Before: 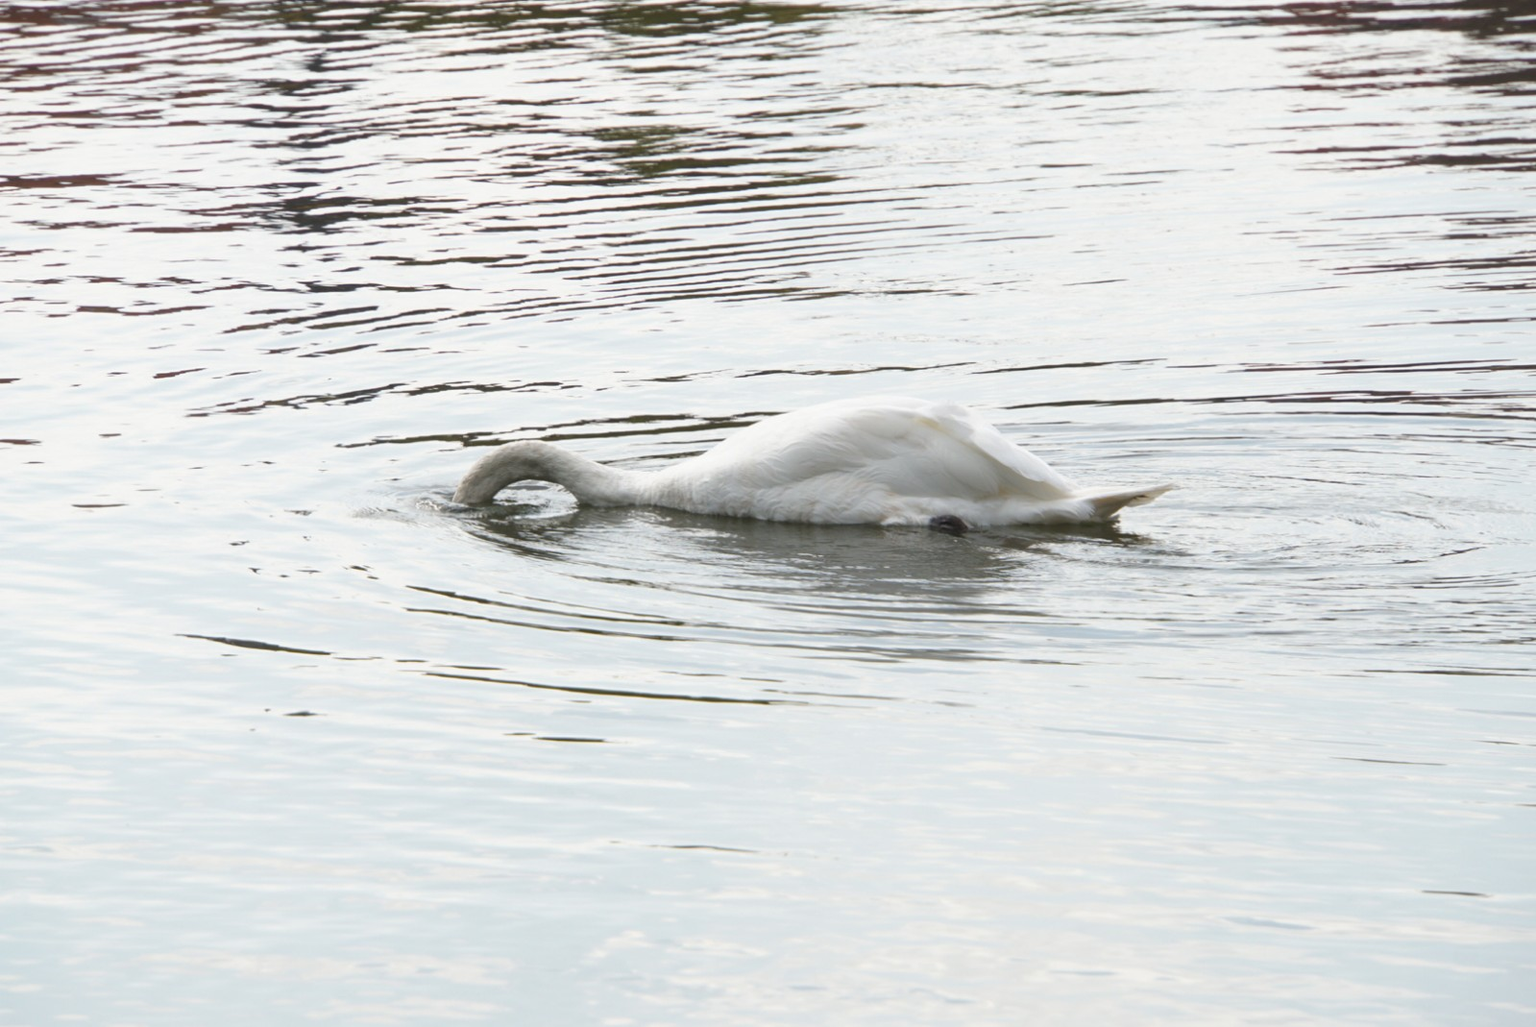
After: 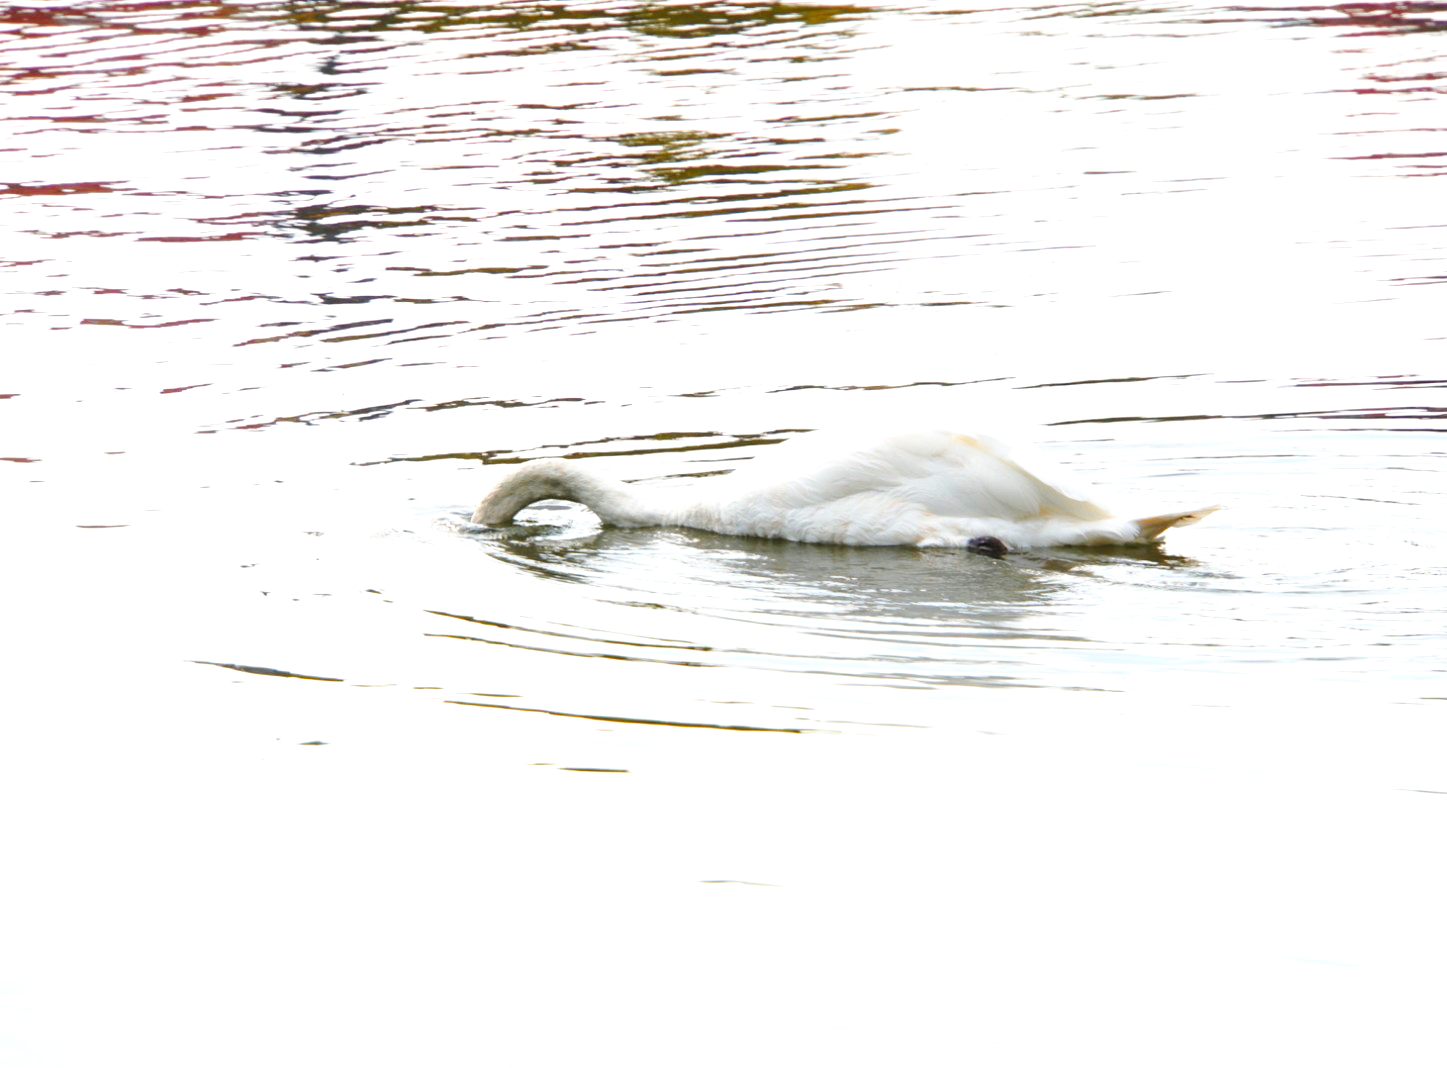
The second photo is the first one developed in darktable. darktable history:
color balance rgb: global offset › luminance -0.285%, global offset › hue 258.54°, linear chroma grading › global chroma 14.584%, perceptual saturation grading › global saturation 29.992%
base curve: curves: ch0 [(0, 0) (0.028, 0.03) (0.121, 0.232) (0.46, 0.748) (0.859, 0.968) (1, 1)], preserve colors none
levels: levels [0, 0.474, 0.947]
exposure: compensate exposure bias true, compensate highlight preservation false
color zones: curves: ch1 [(0.263, 0.53) (0.376, 0.287) (0.487, 0.512) (0.748, 0.547) (1, 0.513)]; ch2 [(0.262, 0.45) (0.751, 0.477)]
crop: right 9.501%, bottom 0.023%
